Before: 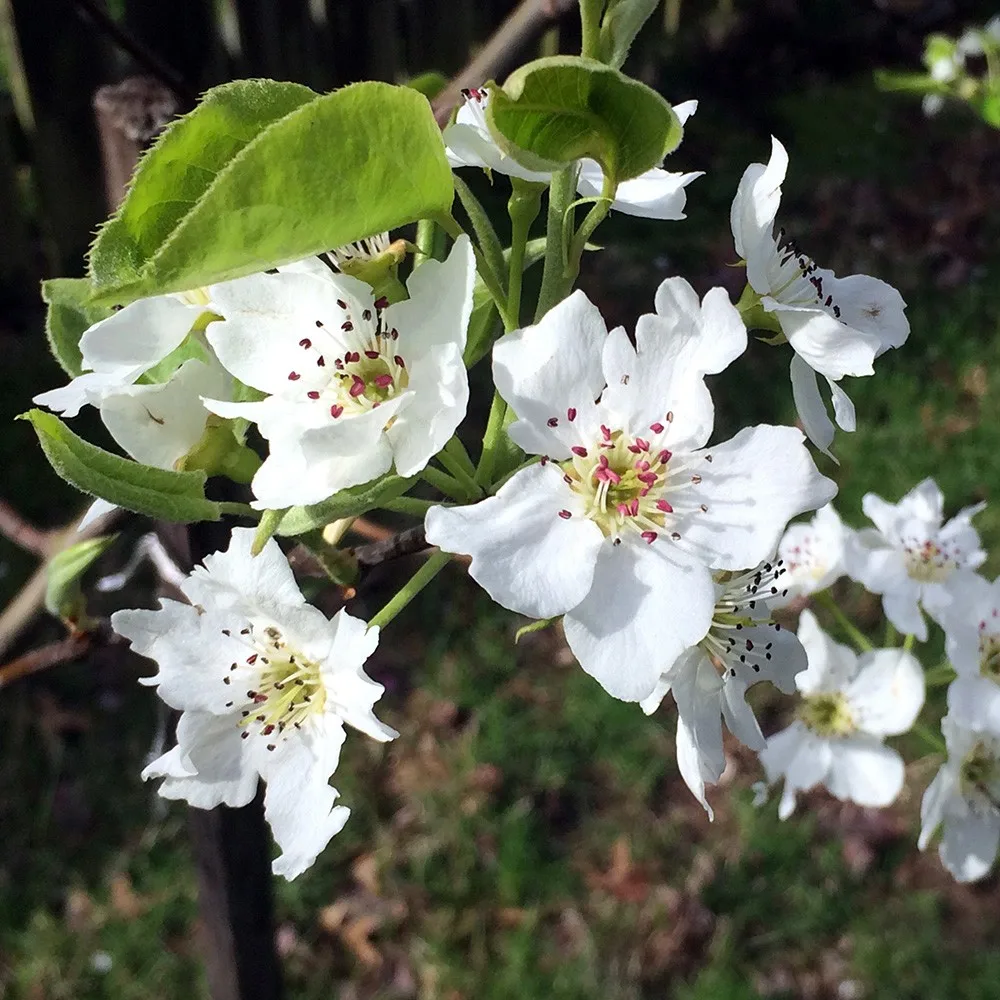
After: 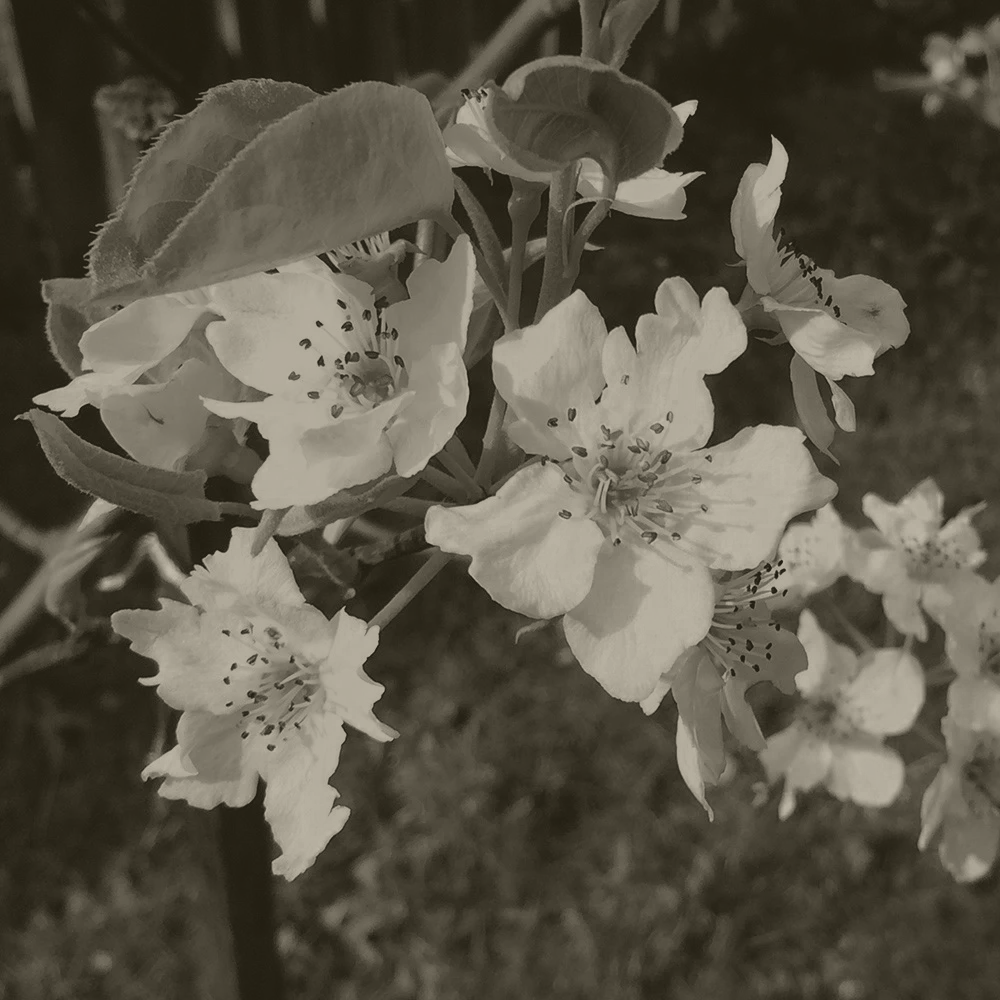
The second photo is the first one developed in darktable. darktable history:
colorize: hue 41.44°, saturation 22%, source mix 60%, lightness 10.61%
color balance rgb: linear chroma grading › global chroma 15%, perceptual saturation grading › global saturation 30%
color zones: curves: ch0 [(0, 0.613) (0.01, 0.613) (0.245, 0.448) (0.498, 0.529) (0.642, 0.665) (0.879, 0.777) (0.99, 0.613)]; ch1 [(0, 0.272) (0.219, 0.127) (0.724, 0.346)]
